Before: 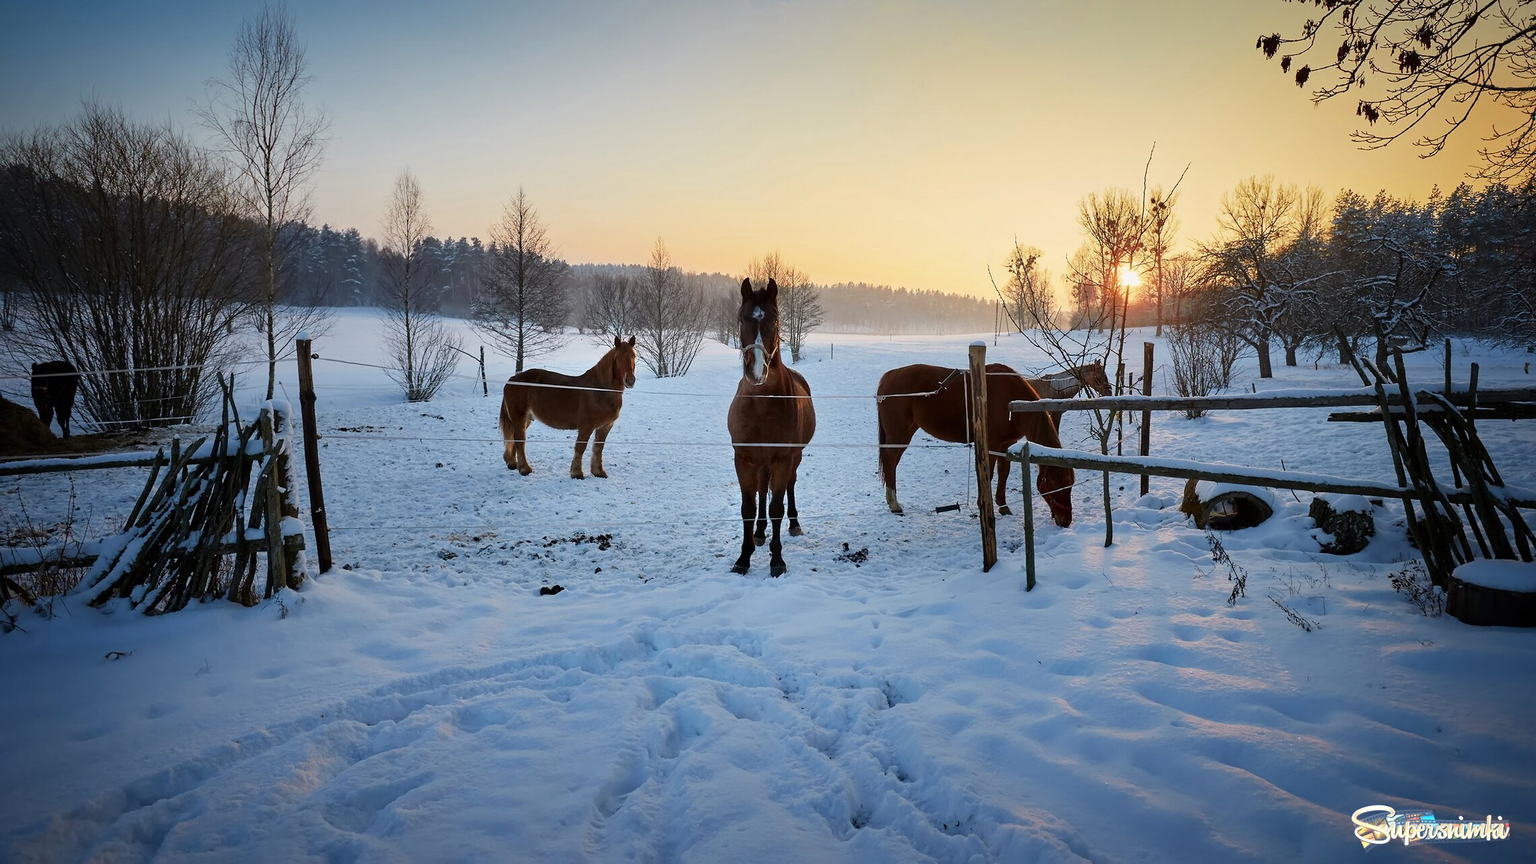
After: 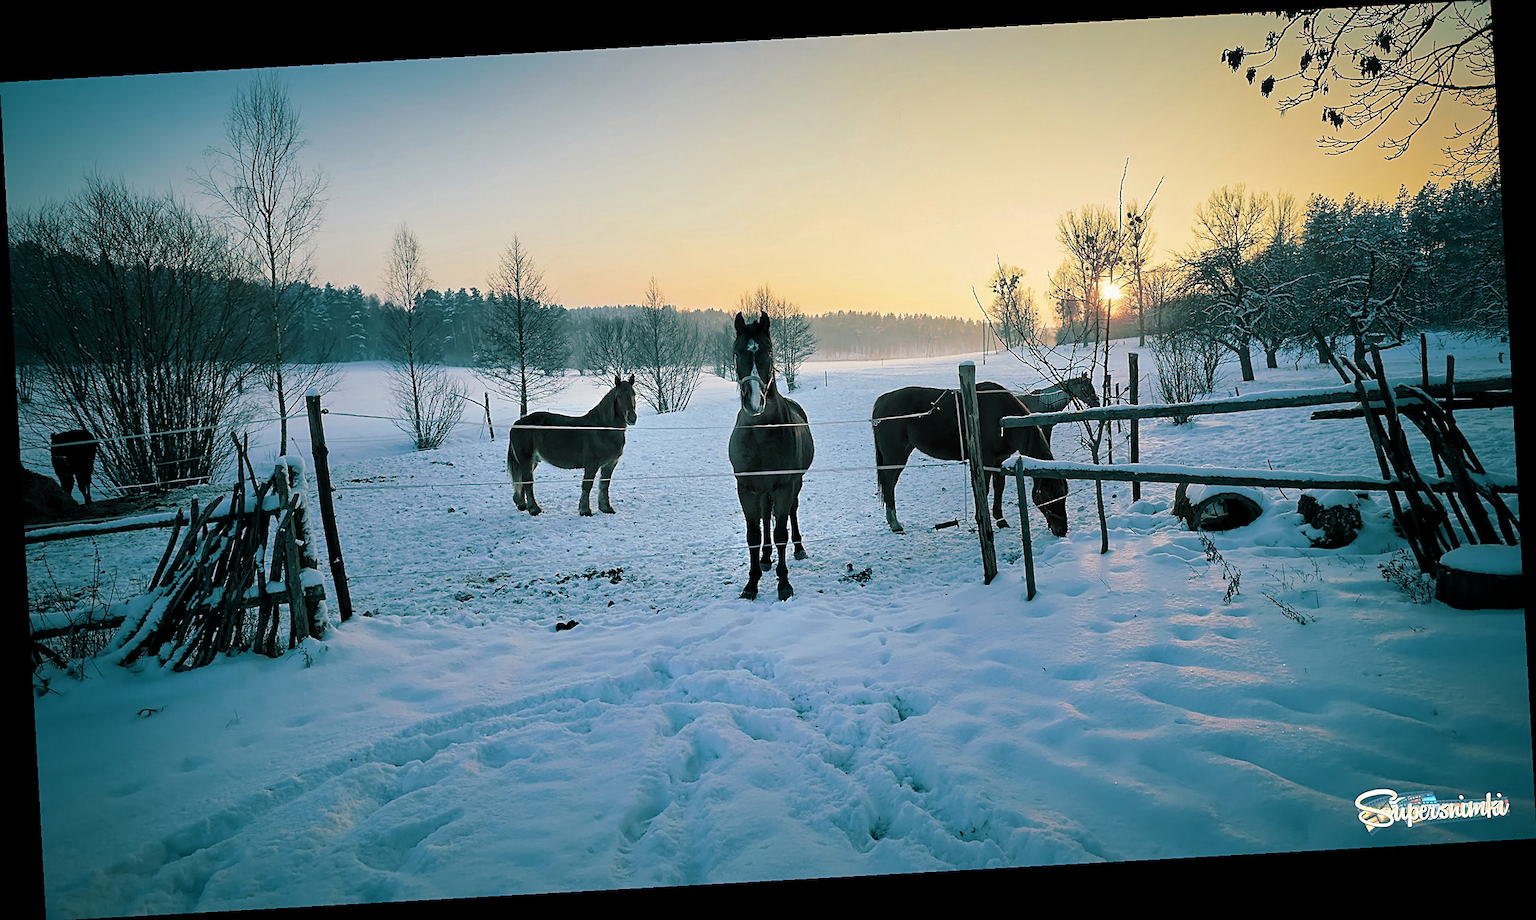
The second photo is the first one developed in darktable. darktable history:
split-toning: shadows › hue 186.43°, highlights › hue 49.29°, compress 30.29%
sharpen: on, module defaults
rotate and perspective: rotation -3.18°, automatic cropping off
local contrast: mode bilateral grid, contrast 20, coarseness 50, detail 120%, midtone range 0.2
